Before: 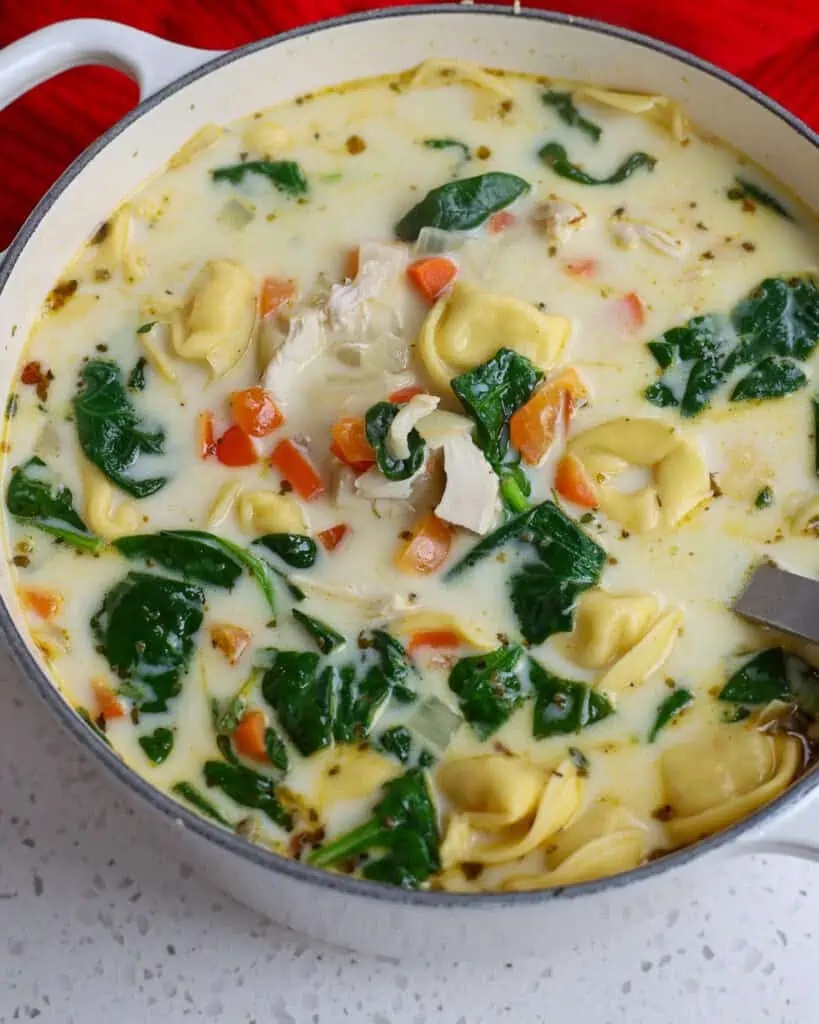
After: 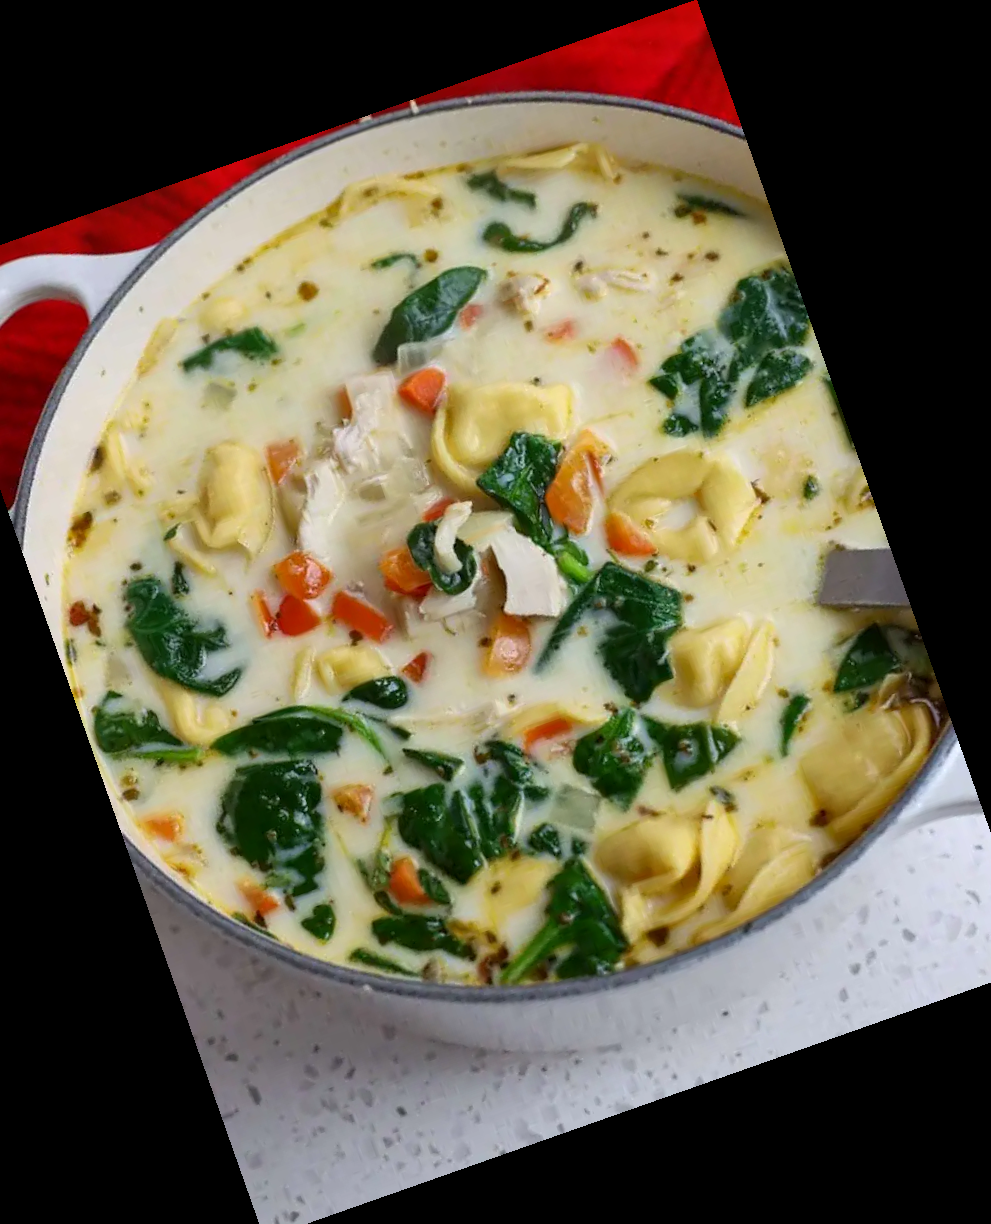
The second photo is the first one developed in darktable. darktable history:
crop and rotate: angle 19.43°, left 6.812%, right 4.125%, bottom 1.087%
local contrast: mode bilateral grid, contrast 20, coarseness 50, detail 120%, midtone range 0.2
